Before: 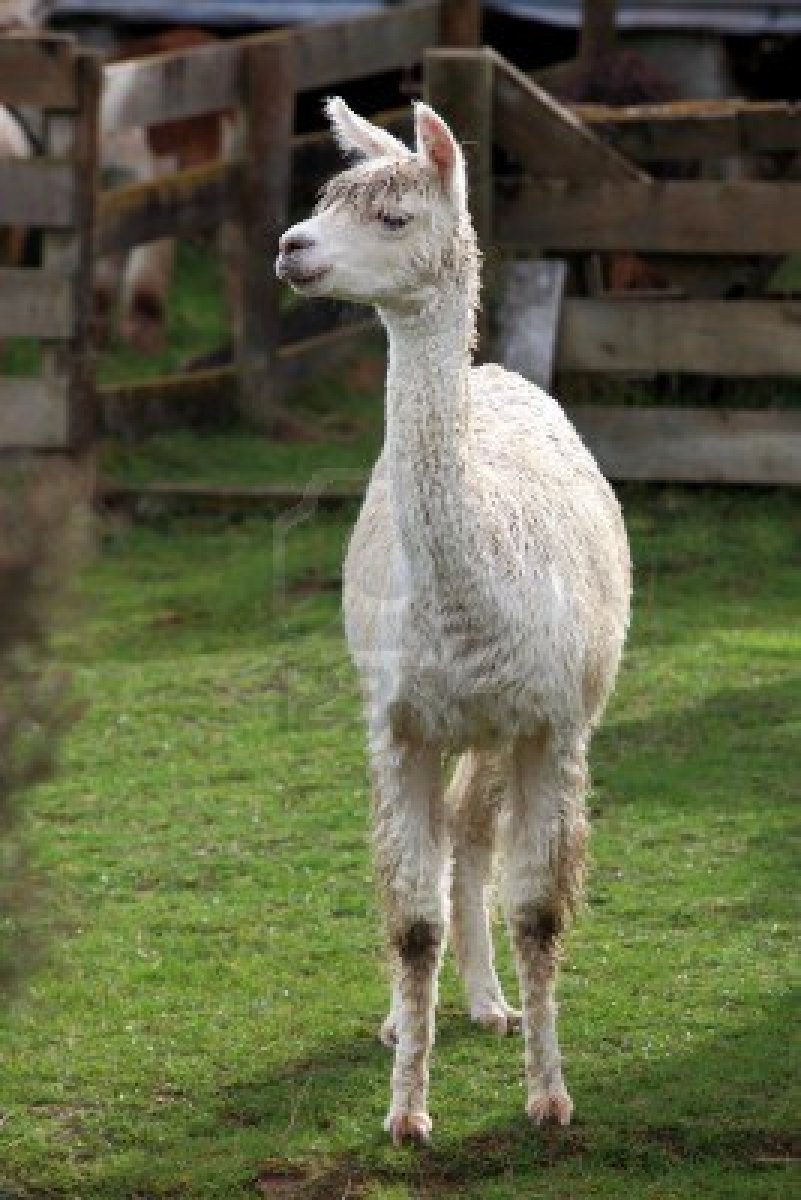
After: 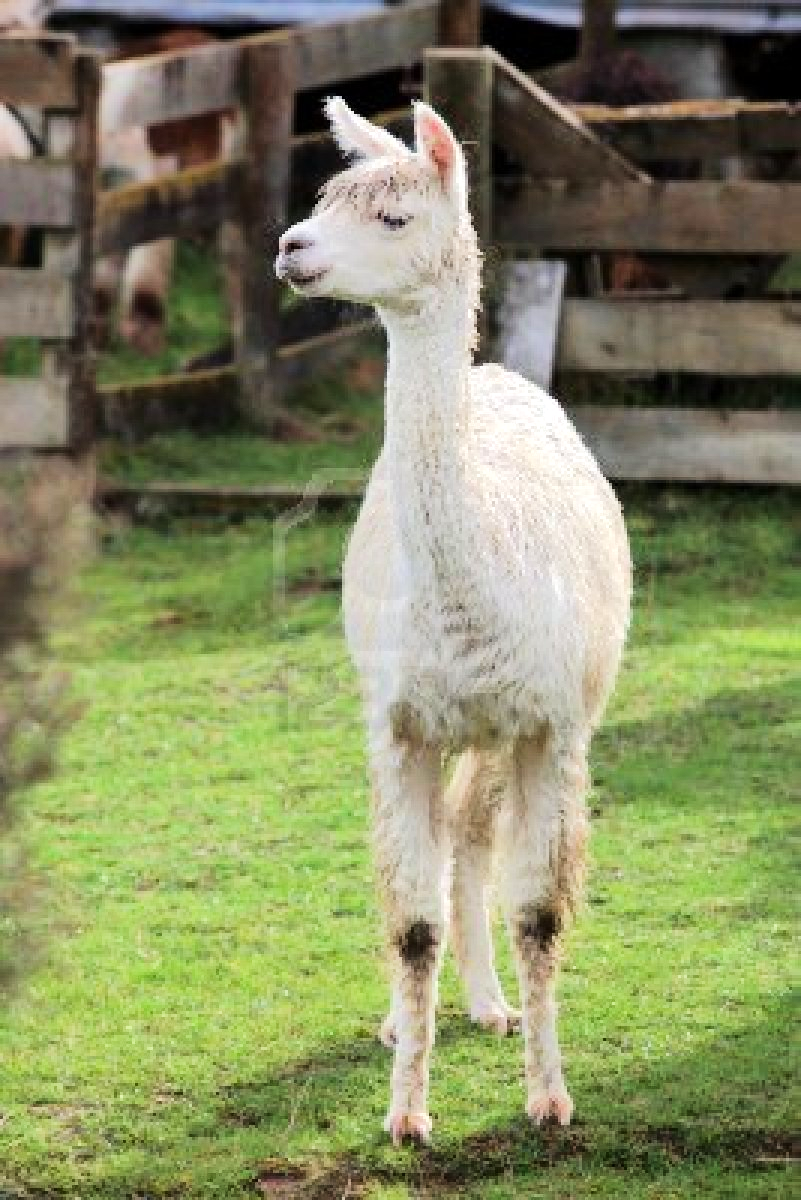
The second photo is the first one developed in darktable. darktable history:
exposure: compensate exposure bias true, compensate highlight preservation false
tone equalizer: -7 EV 0.16 EV, -6 EV 0.612 EV, -5 EV 1.13 EV, -4 EV 1.33 EV, -3 EV 1.17 EV, -2 EV 0.6 EV, -1 EV 0.147 EV, edges refinement/feathering 500, mask exposure compensation -1.57 EV, preserve details no
